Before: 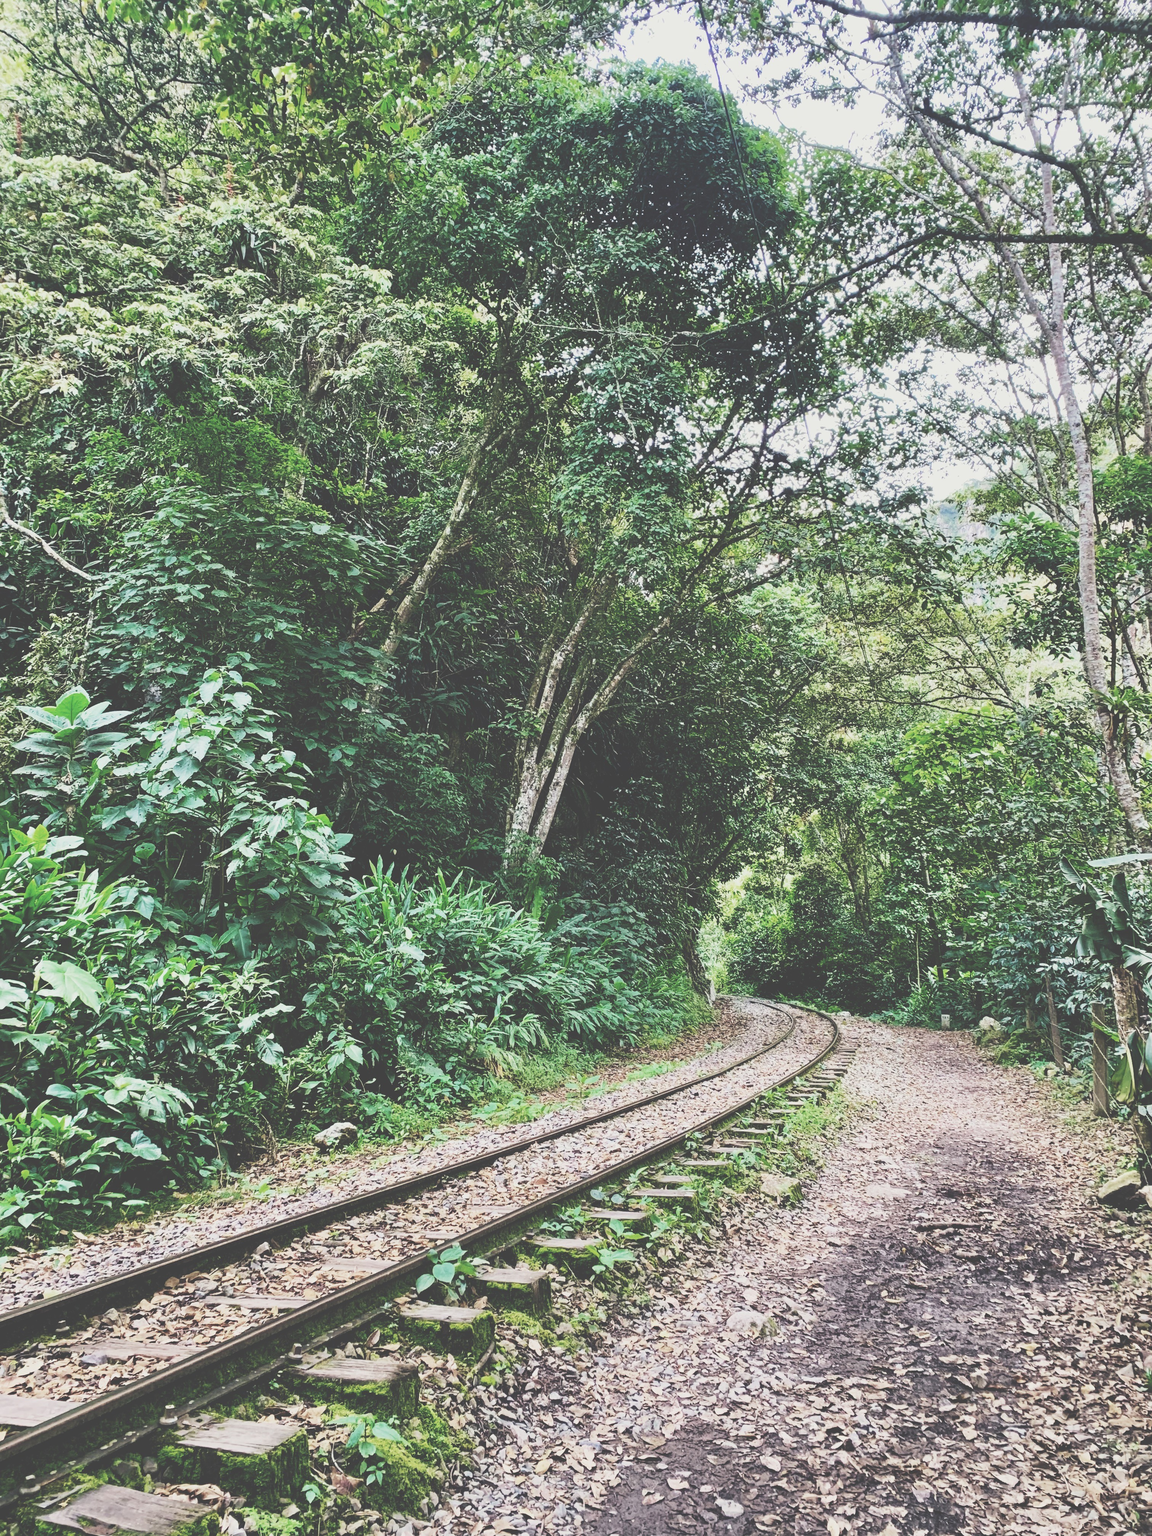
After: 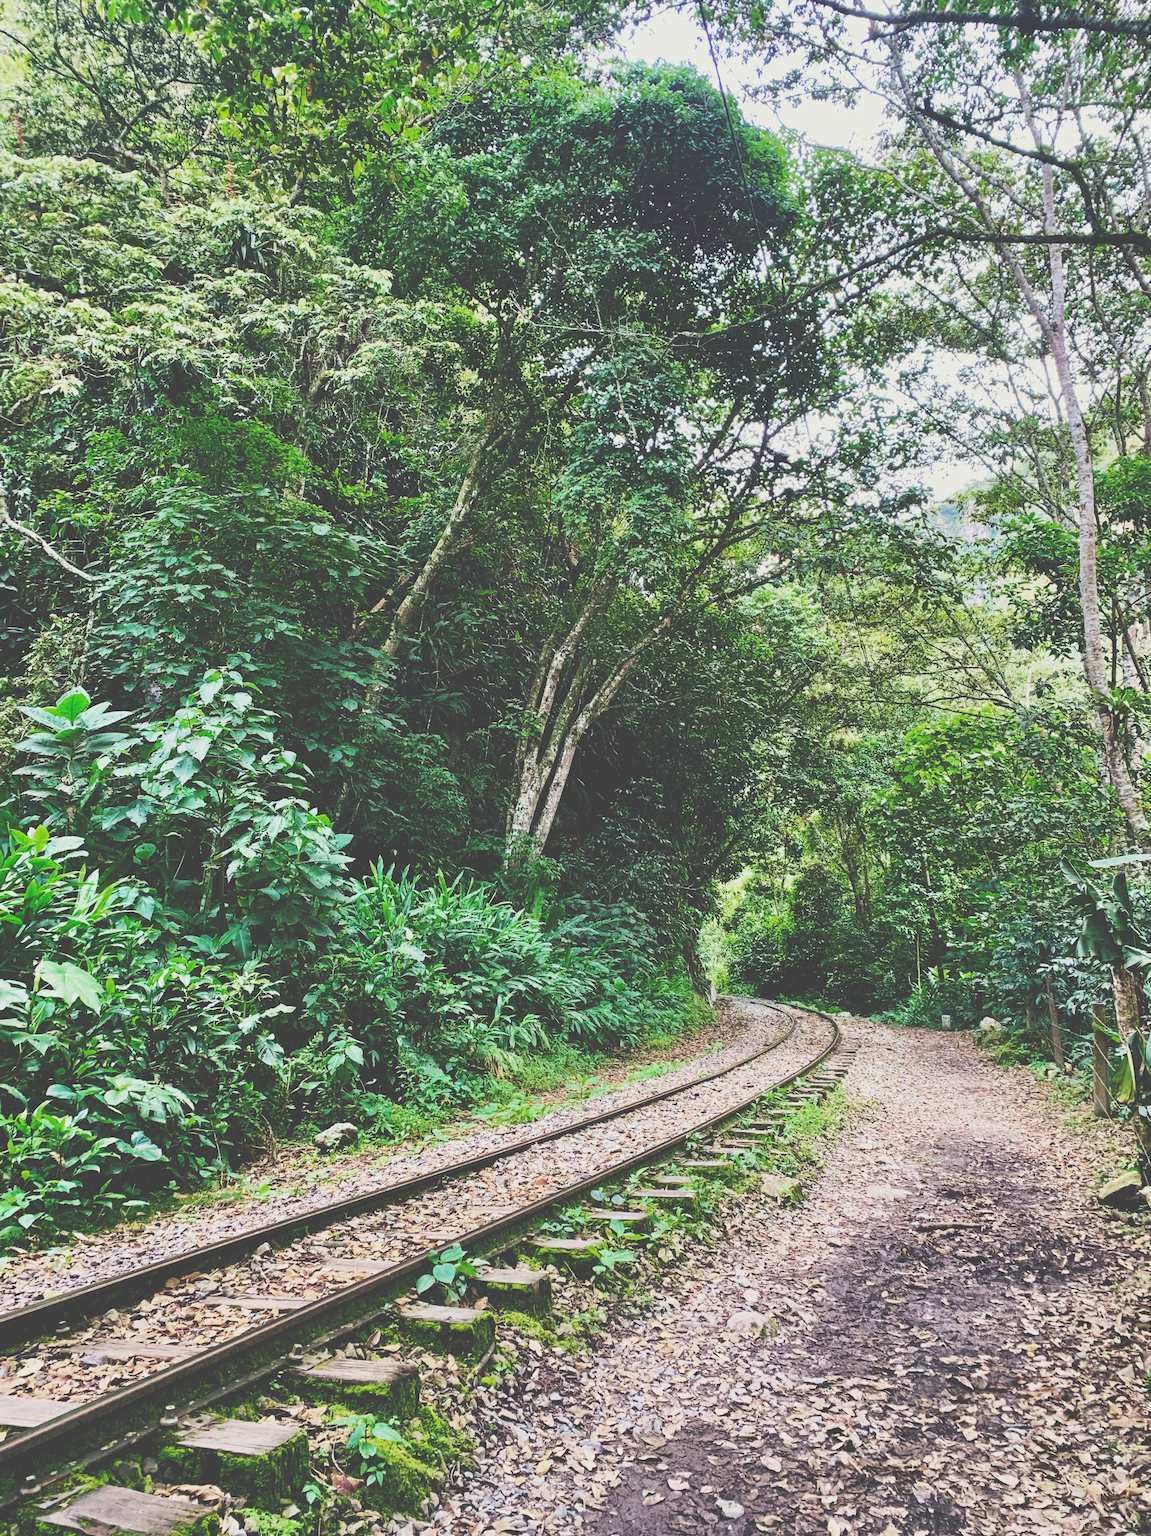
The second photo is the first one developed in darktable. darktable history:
contrast brightness saturation: brightness -0.02, saturation 0.35
